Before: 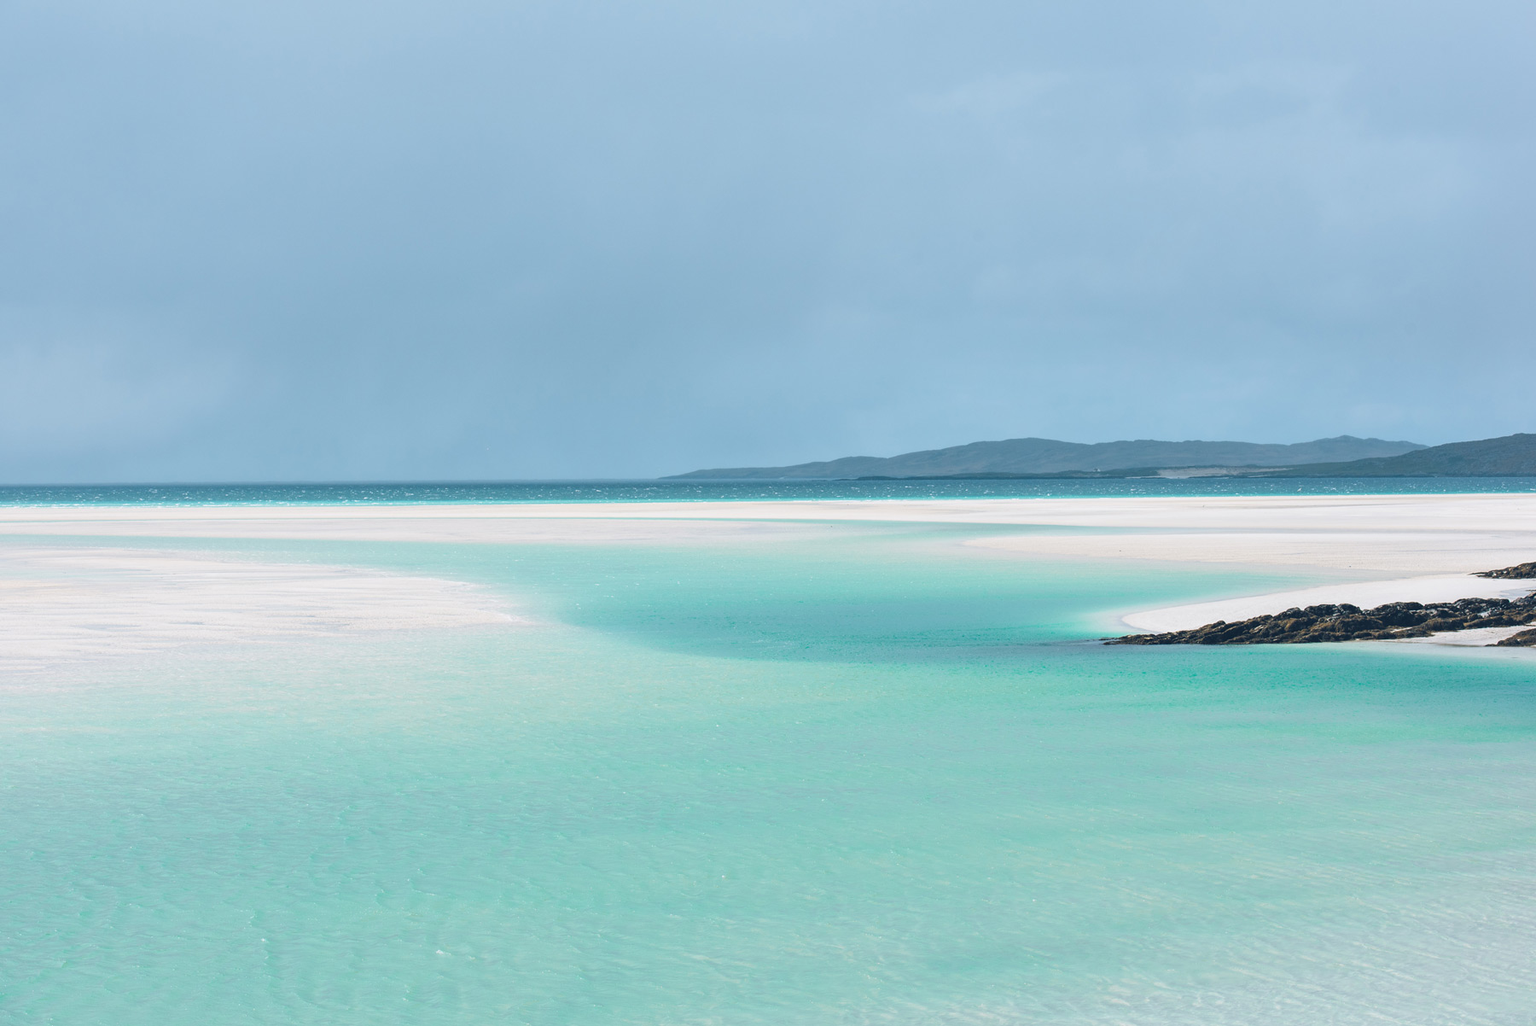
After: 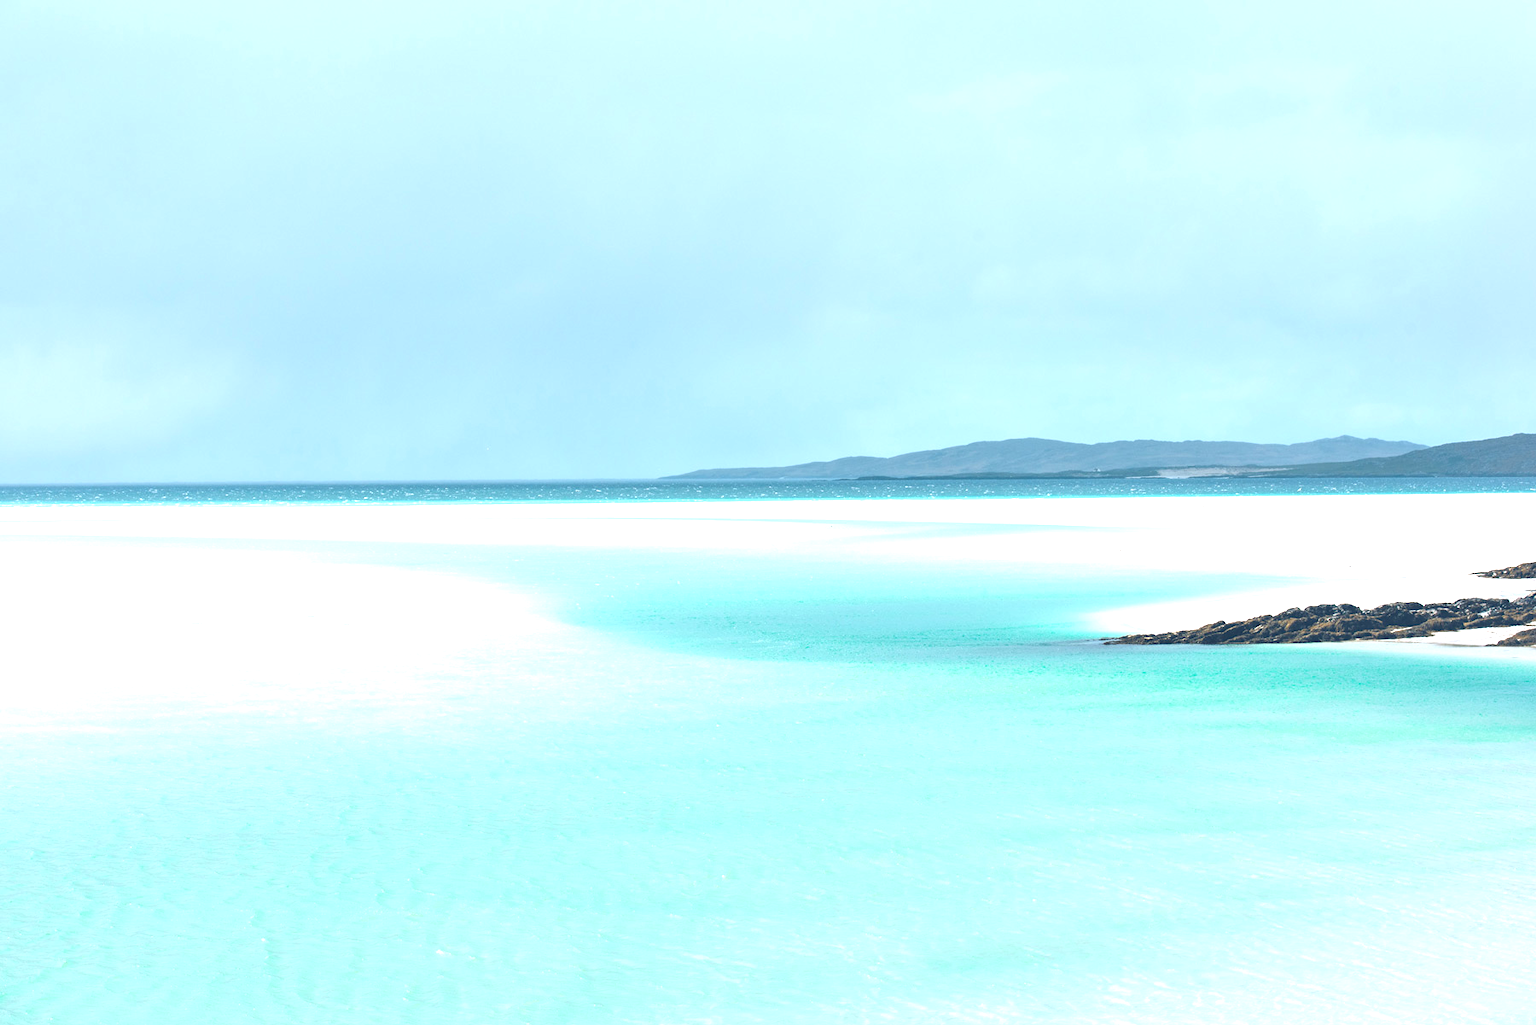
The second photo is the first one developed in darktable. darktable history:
exposure: black level correction -0.001, exposure 0.907 EV, compensate highlight preservation false
tone equalizer: -8 EV 0.972 EV, -7 EV 0.966 EV, -6 EV 1.02 EV, -5 EV 1.02 EV, -4 EV 1.04 EV, -3 EV 0.739 EV, -2 EV 0.502 EV, -1 EV 0.256 EV
